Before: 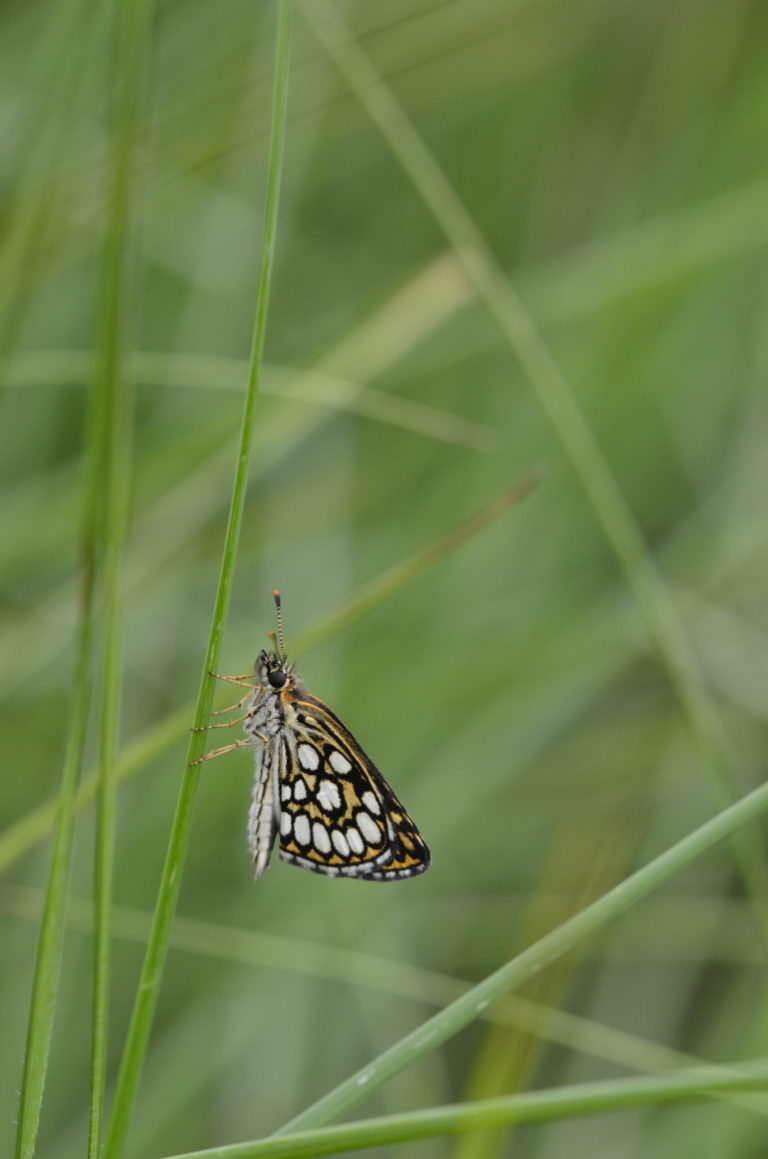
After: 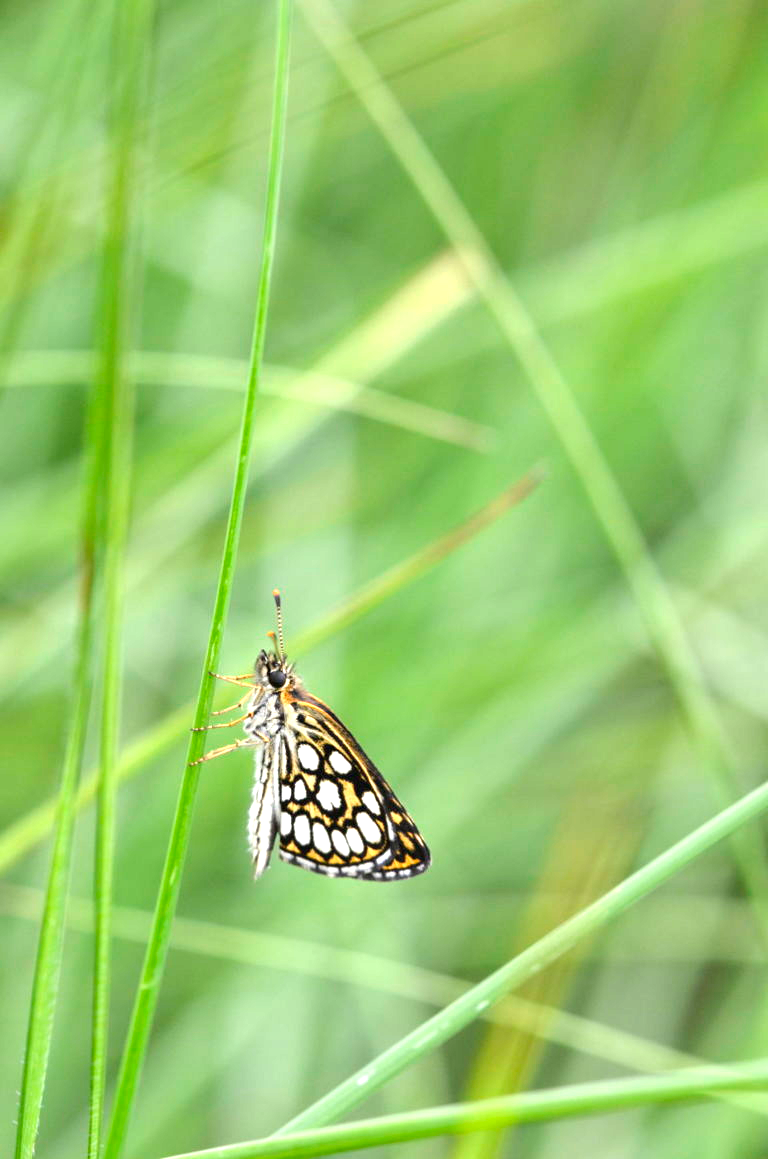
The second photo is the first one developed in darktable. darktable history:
local contrast: highlights 102%, shadows 98%, detail 120%, midtone range 0.2
exposure: black level correction 0, exposure 1.097 EV, compensate exposure bias true, compensate highlight preservation false
